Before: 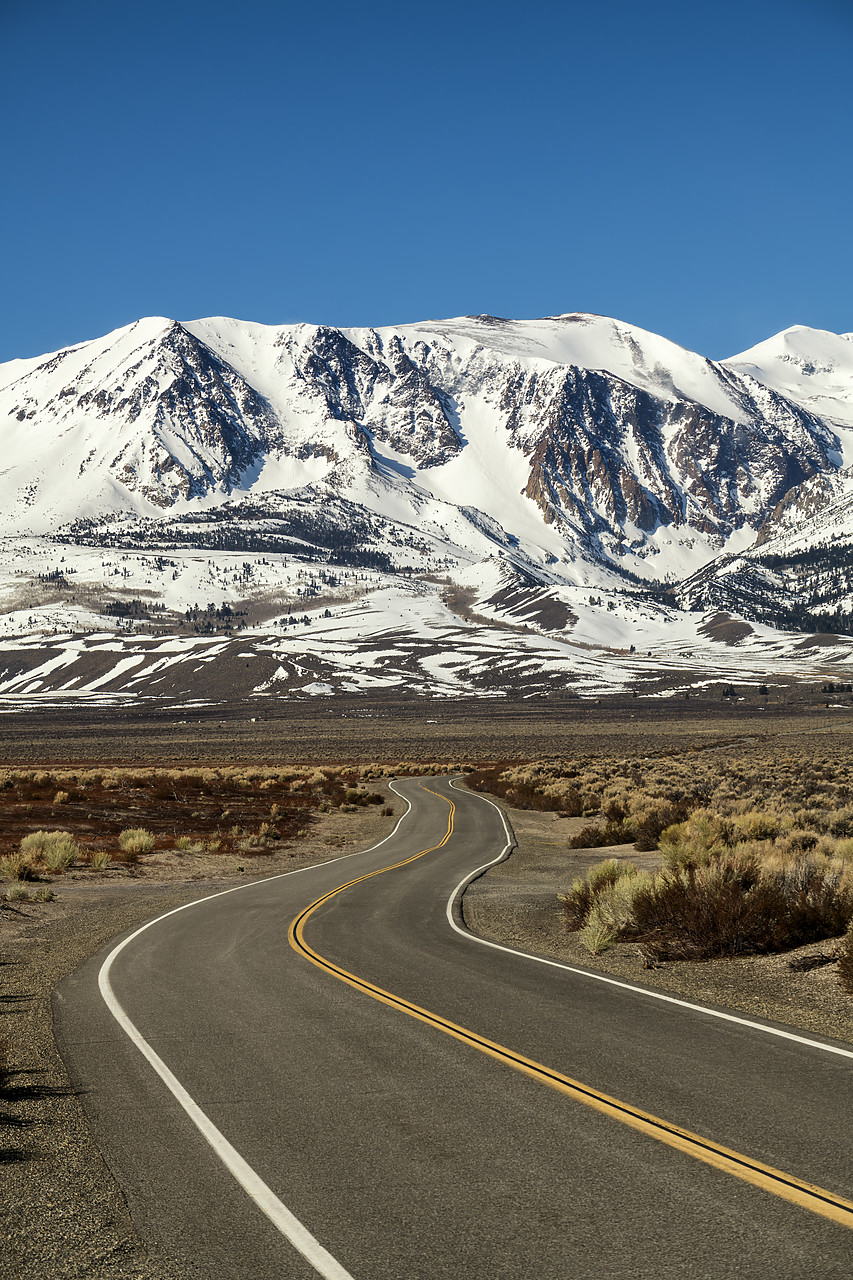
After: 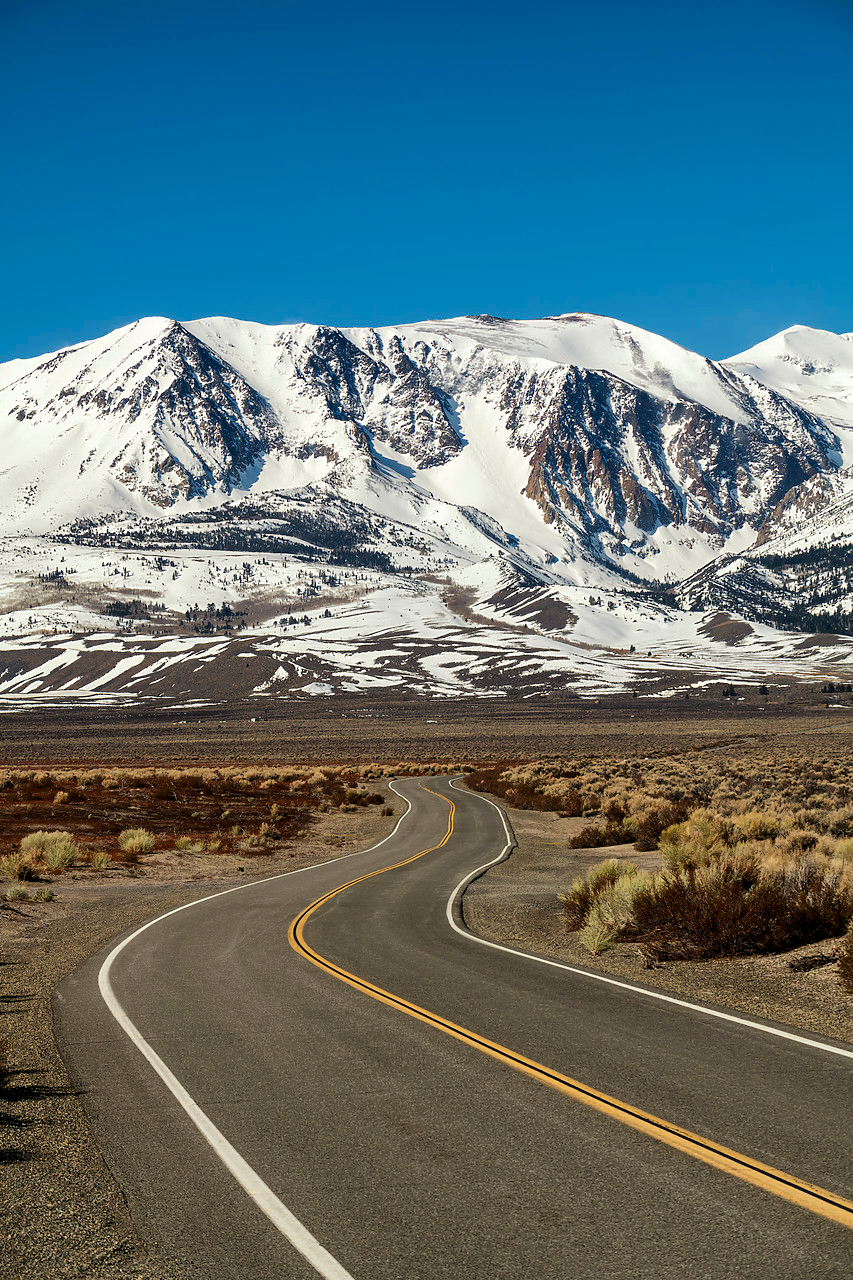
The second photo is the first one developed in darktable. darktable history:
tone equalizer: -8 EV 0.085 EV, edges refinement/feathering 500, mask exposure compensation -1.57 EV, preserve details no
